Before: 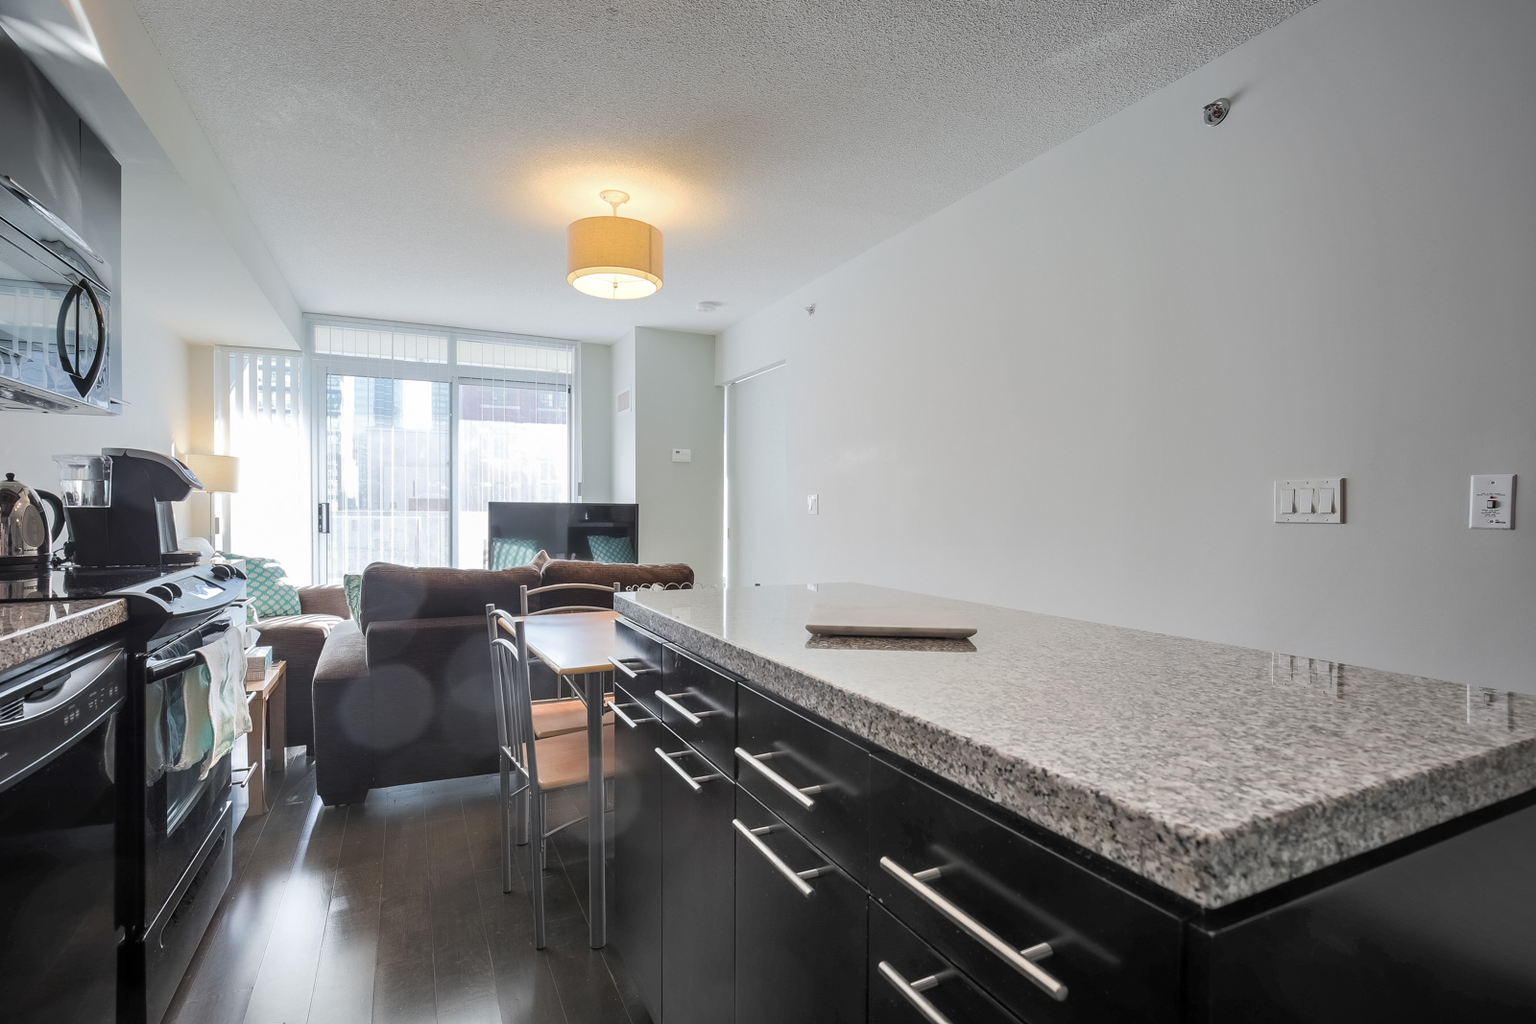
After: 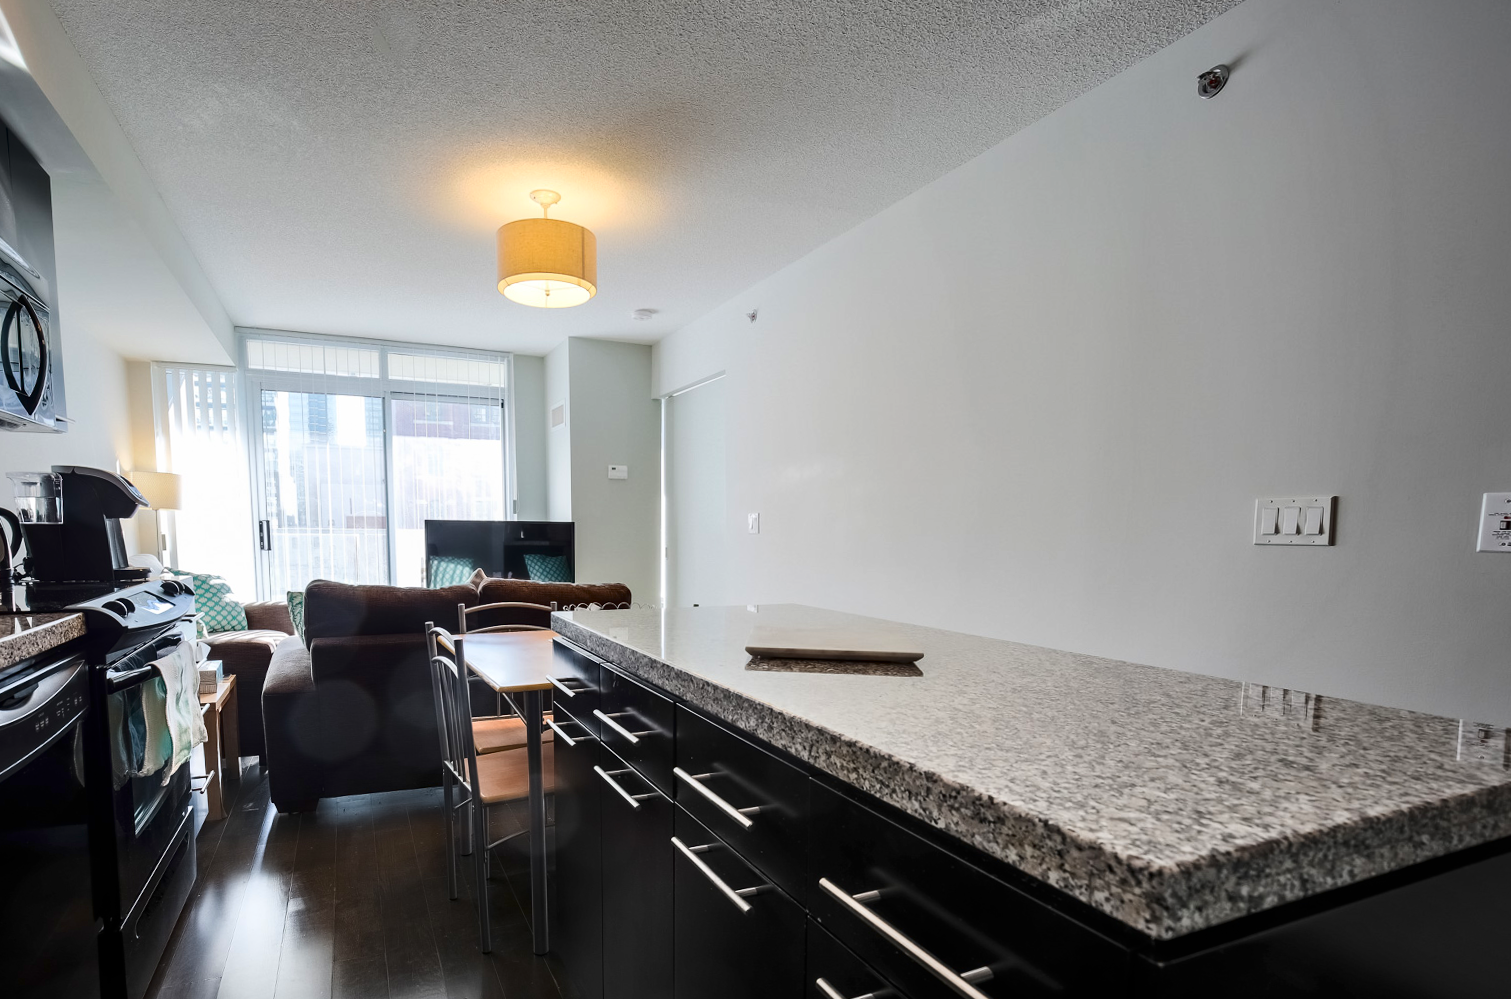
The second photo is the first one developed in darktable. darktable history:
contrast brightness saturation: contrast 0.22, brightness -0.19, saturation 0.24
rotate and perspective: rotation 0.062°, lens shift (vertical) 0.115, lens shift (horizontal) -0.133, crop left 0.047, crop right 0.94, crop top 0.061, crop bottom 0.94
